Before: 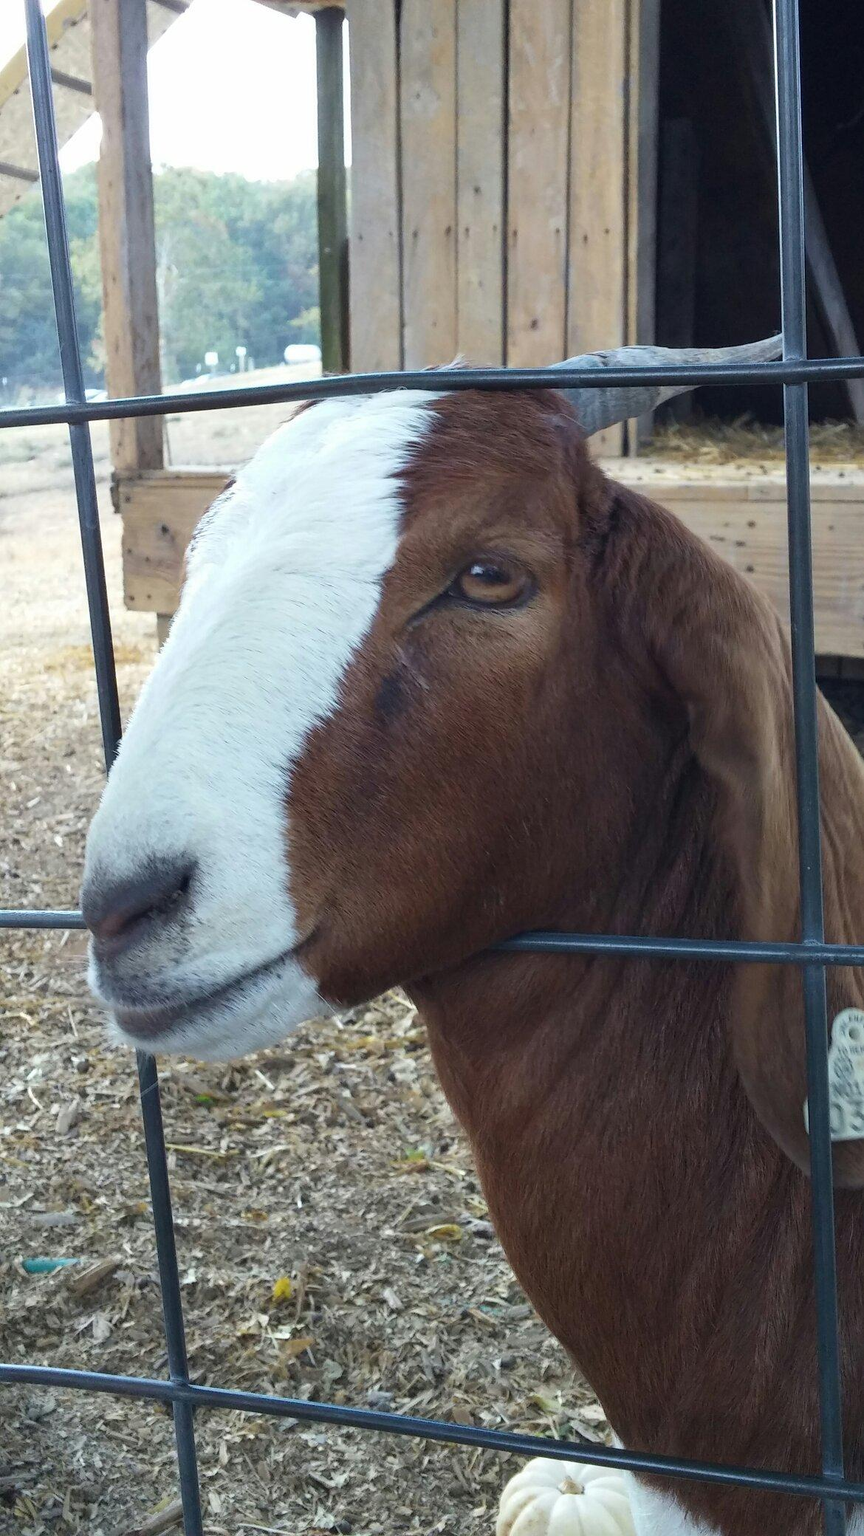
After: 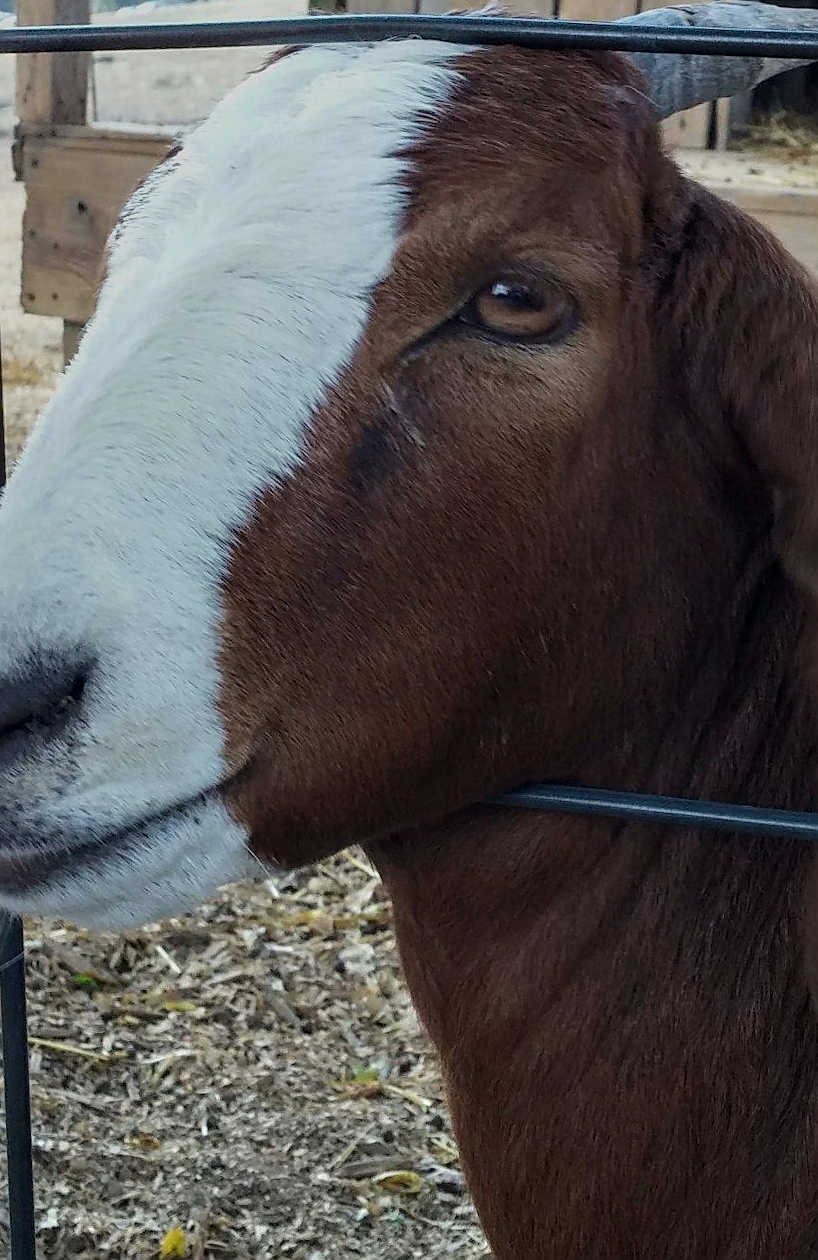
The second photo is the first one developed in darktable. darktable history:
sharpen: on, module defaults
crop and rotate: angle -3.74°, left 9.863%, top 20.438%, right 12.167%, bottom 12.08%
local contrast: on, module defaults
levels: mode automatic, black 0.056%, levels [0, 0.492, 0.984]
tone equalizer: -8 EV -1.97 EV, -7 EV -1.99 EV, -6 EV -1.98 EV, -5 EV -1.96 EV, -4 EV -1.98 EV, -3 EV -1.97 EV, -2 EV -1.98 EV, -1 EV -1.6 EV, +0 EV -2 EV
exposure: black level correction 0.001, exposure 0.5 EV, compensate highlight preservation false
